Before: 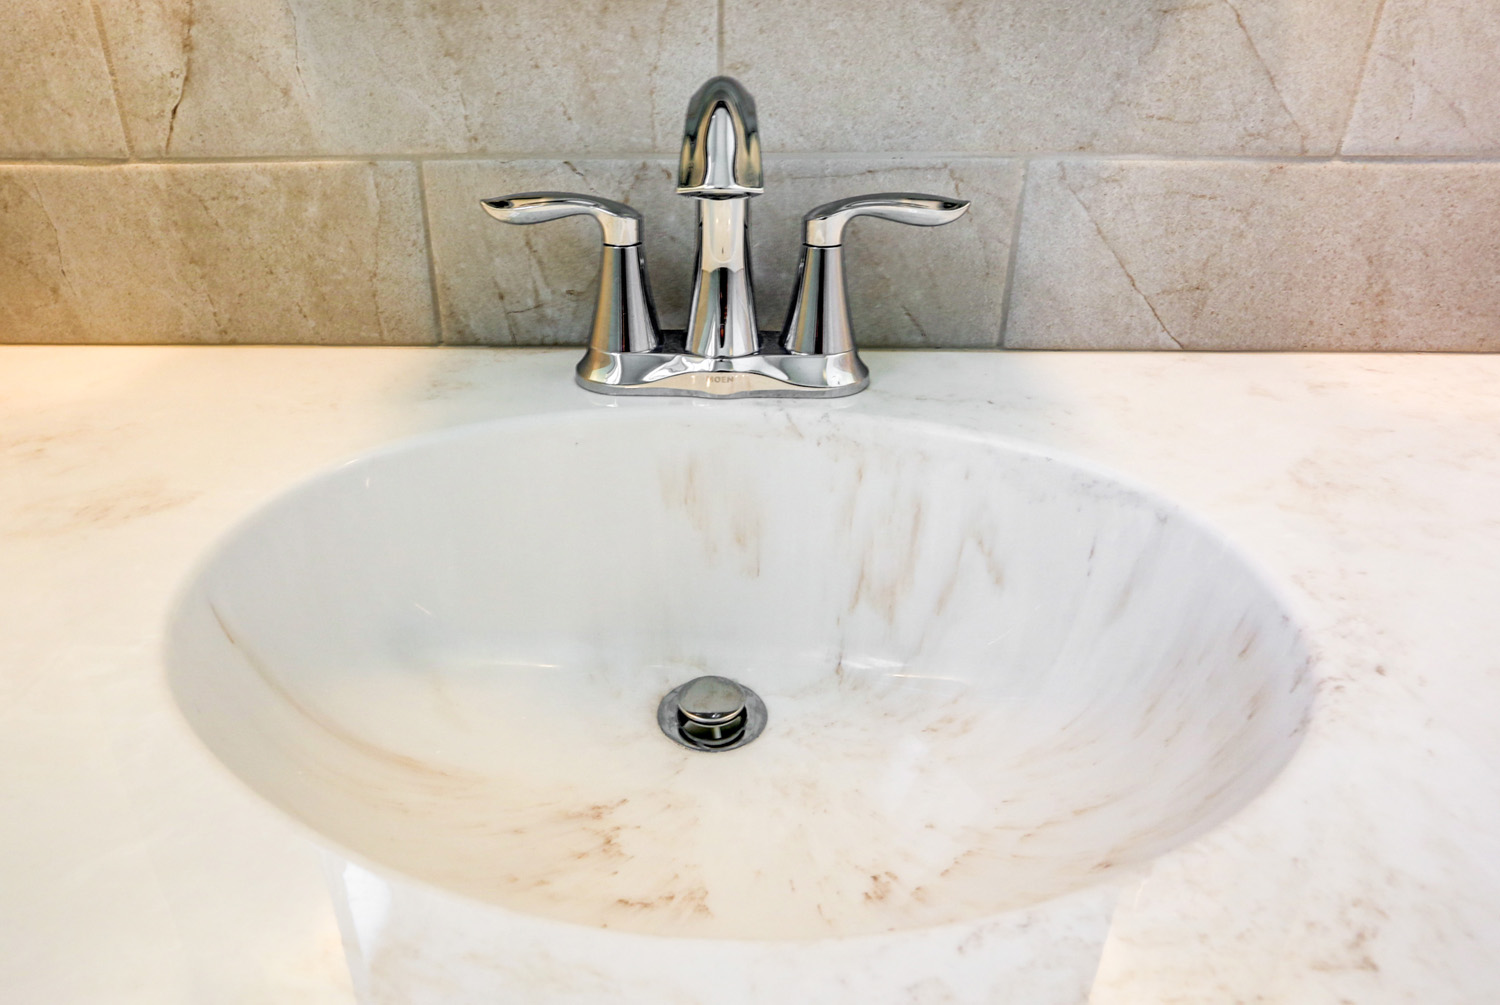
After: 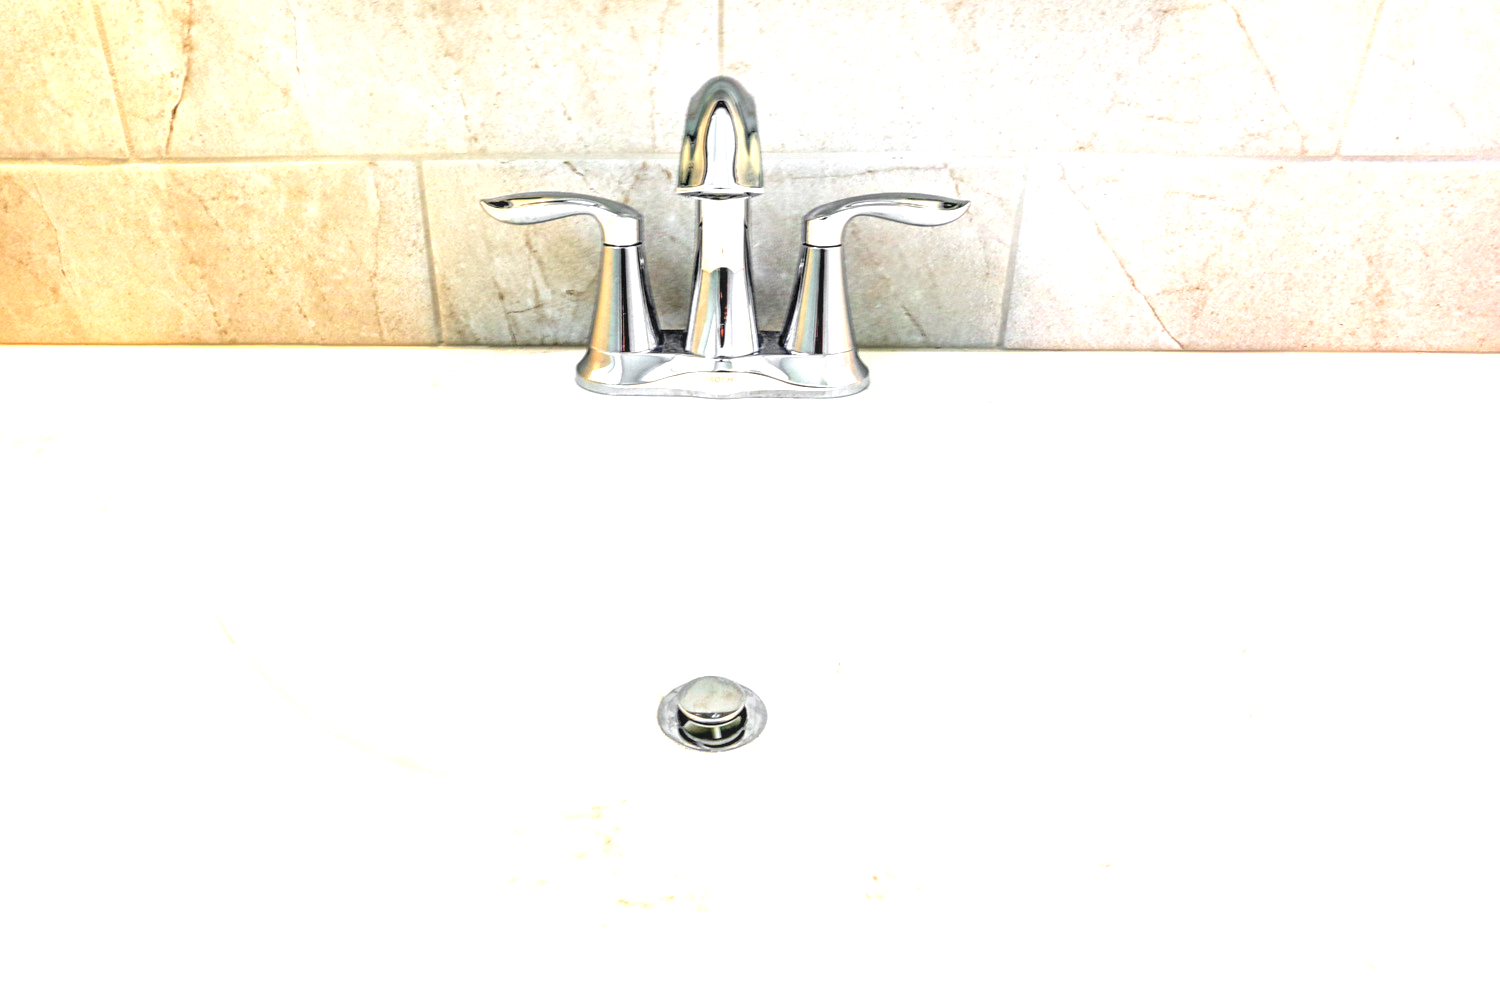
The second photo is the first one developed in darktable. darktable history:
local contrast: on, module defaults
exposure: black level correction 0, exposure 1.292 EV, compensate highlight preservation false
contrast brightness saturation: brightness 0.142
